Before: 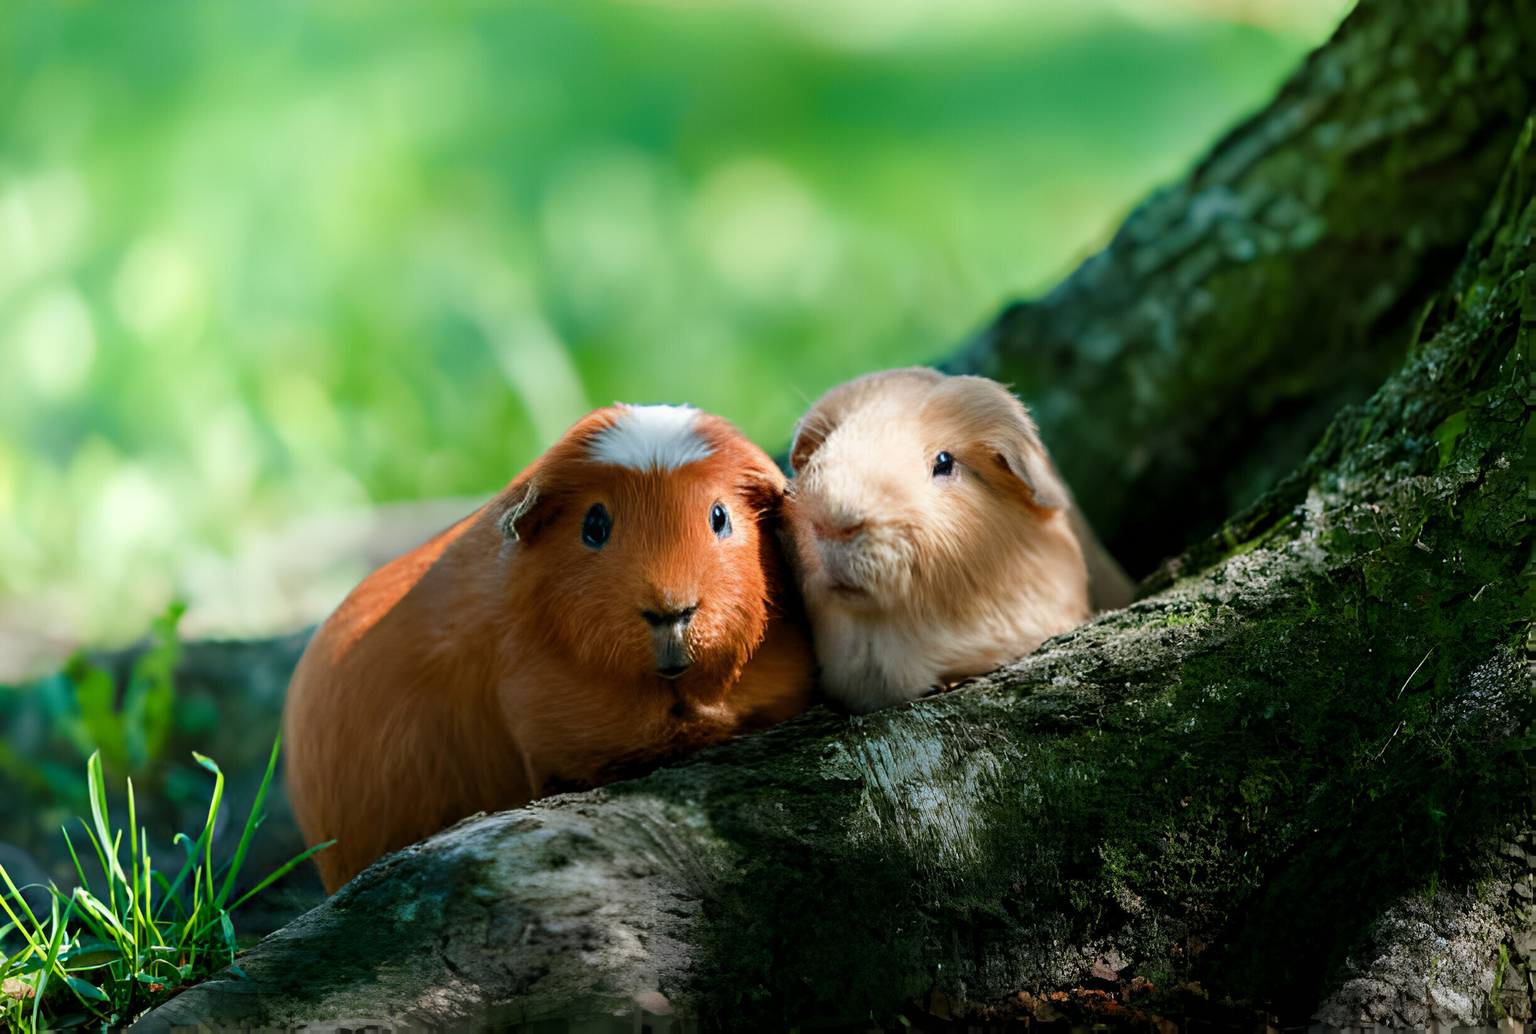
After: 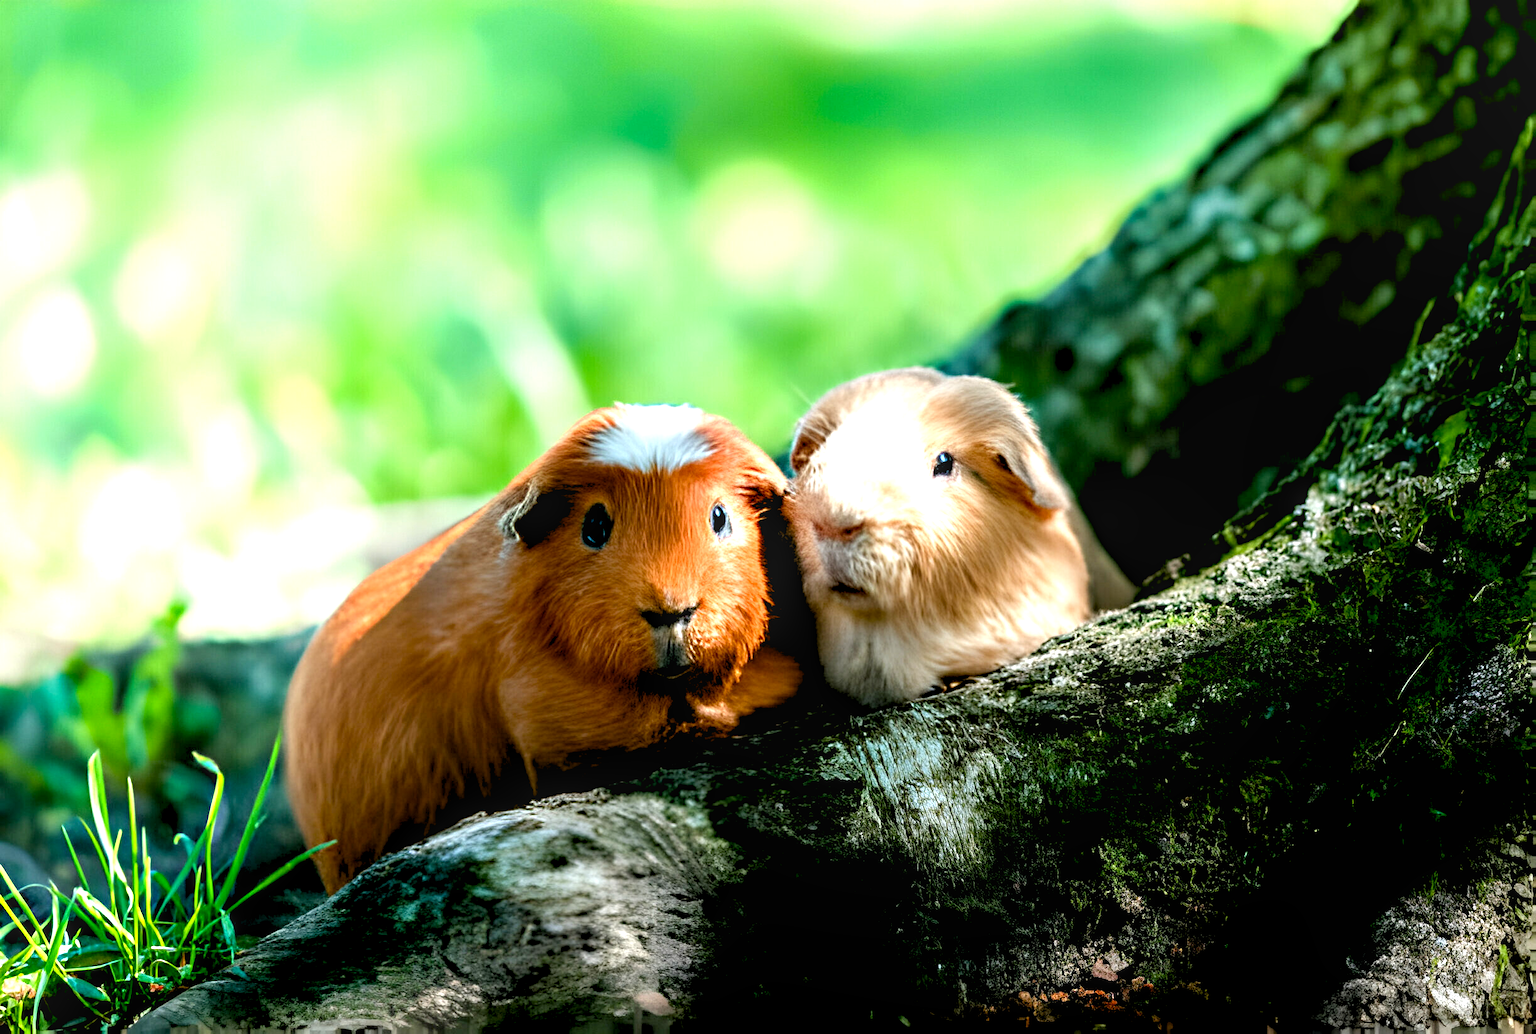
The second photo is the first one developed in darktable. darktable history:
local contrast: on, module defaults
exposure: black level correction 0.008, exposure 0.979 EV, compensate highlight preservation false
levels: levels [0.073, 0.497, 0.972]
